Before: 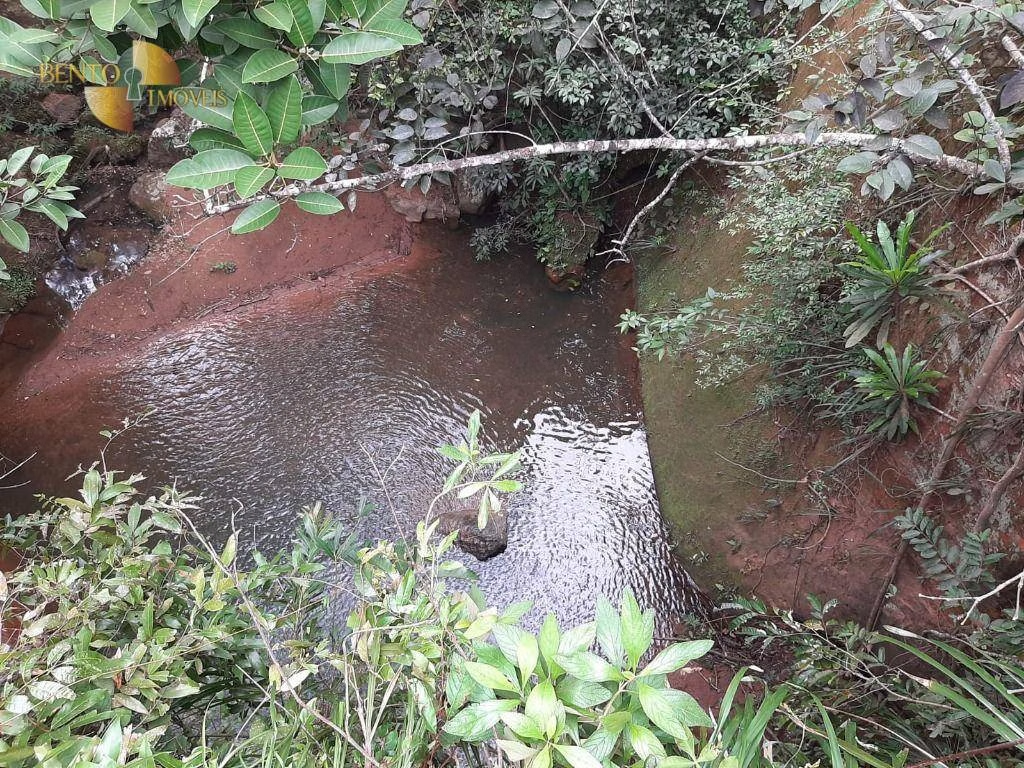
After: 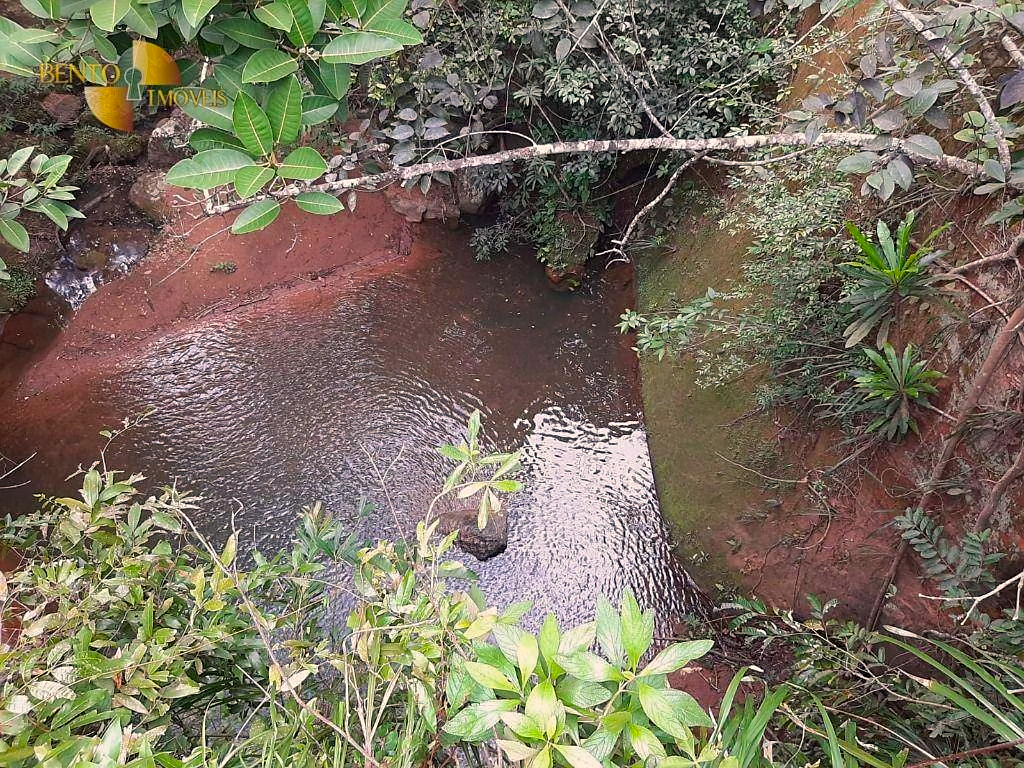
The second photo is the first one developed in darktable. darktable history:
shadows and highlights: shadows -20.61, white point adjustment -1.94, highlights -34.83
color balance rgb: highlights gain › chroma 2.981%, highlights gain › hue 60.05°, linear chroma grading › global chroma 20.405%, perceptual saturation grading › global saturation 0.18%, global vibrance 24.953%
sharpen: radius 1.54, amount 0.376, threshold 1.294
